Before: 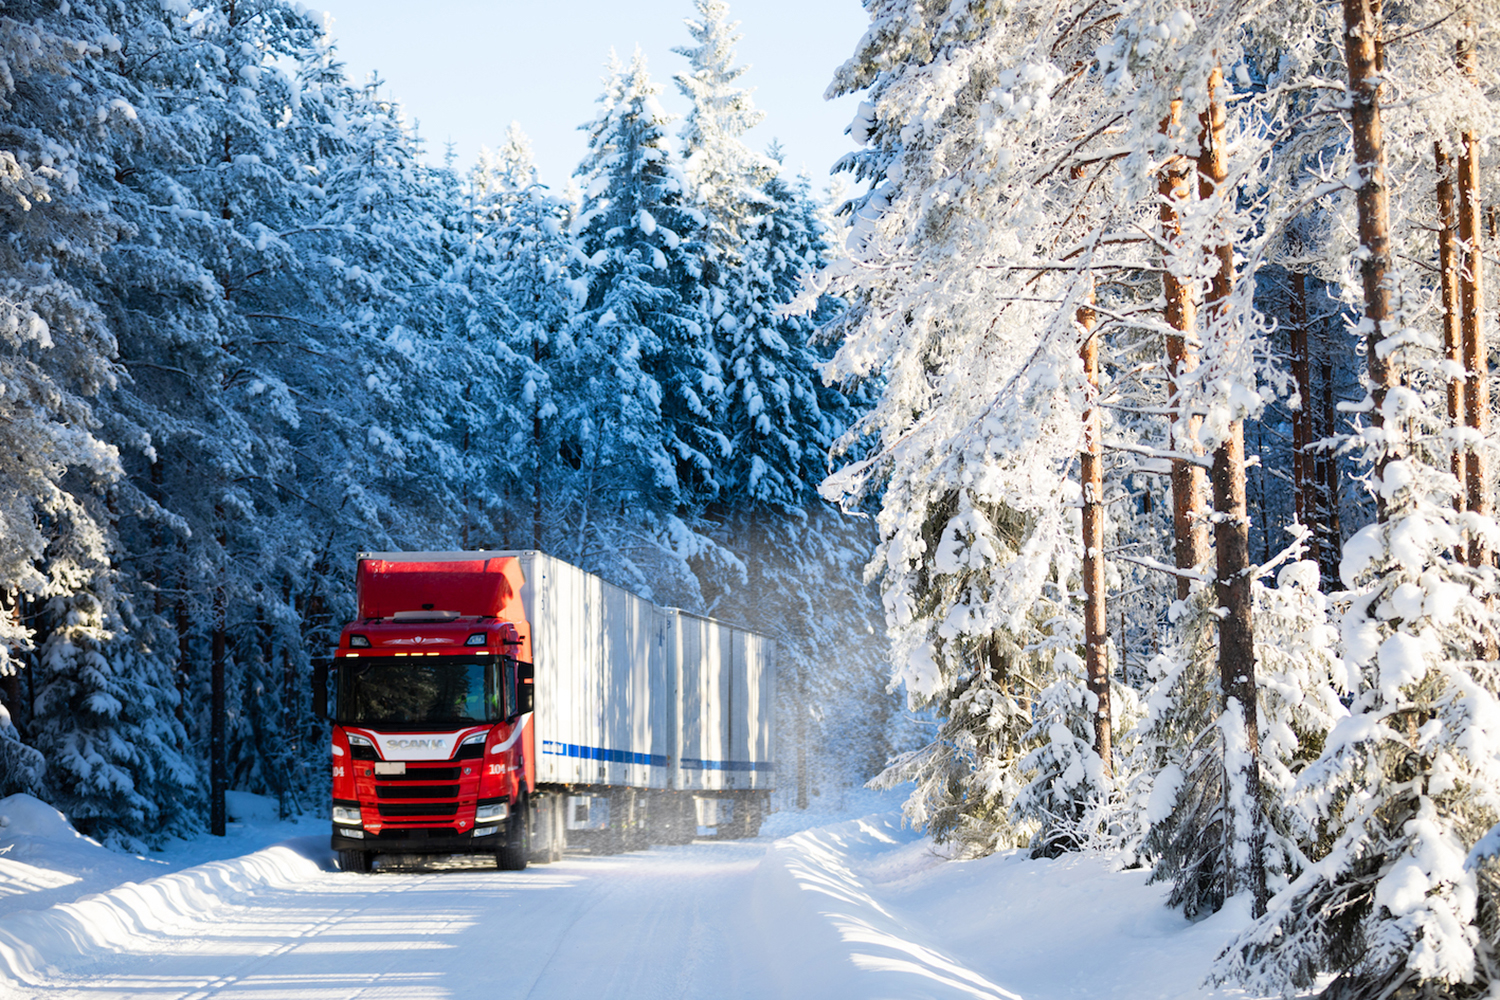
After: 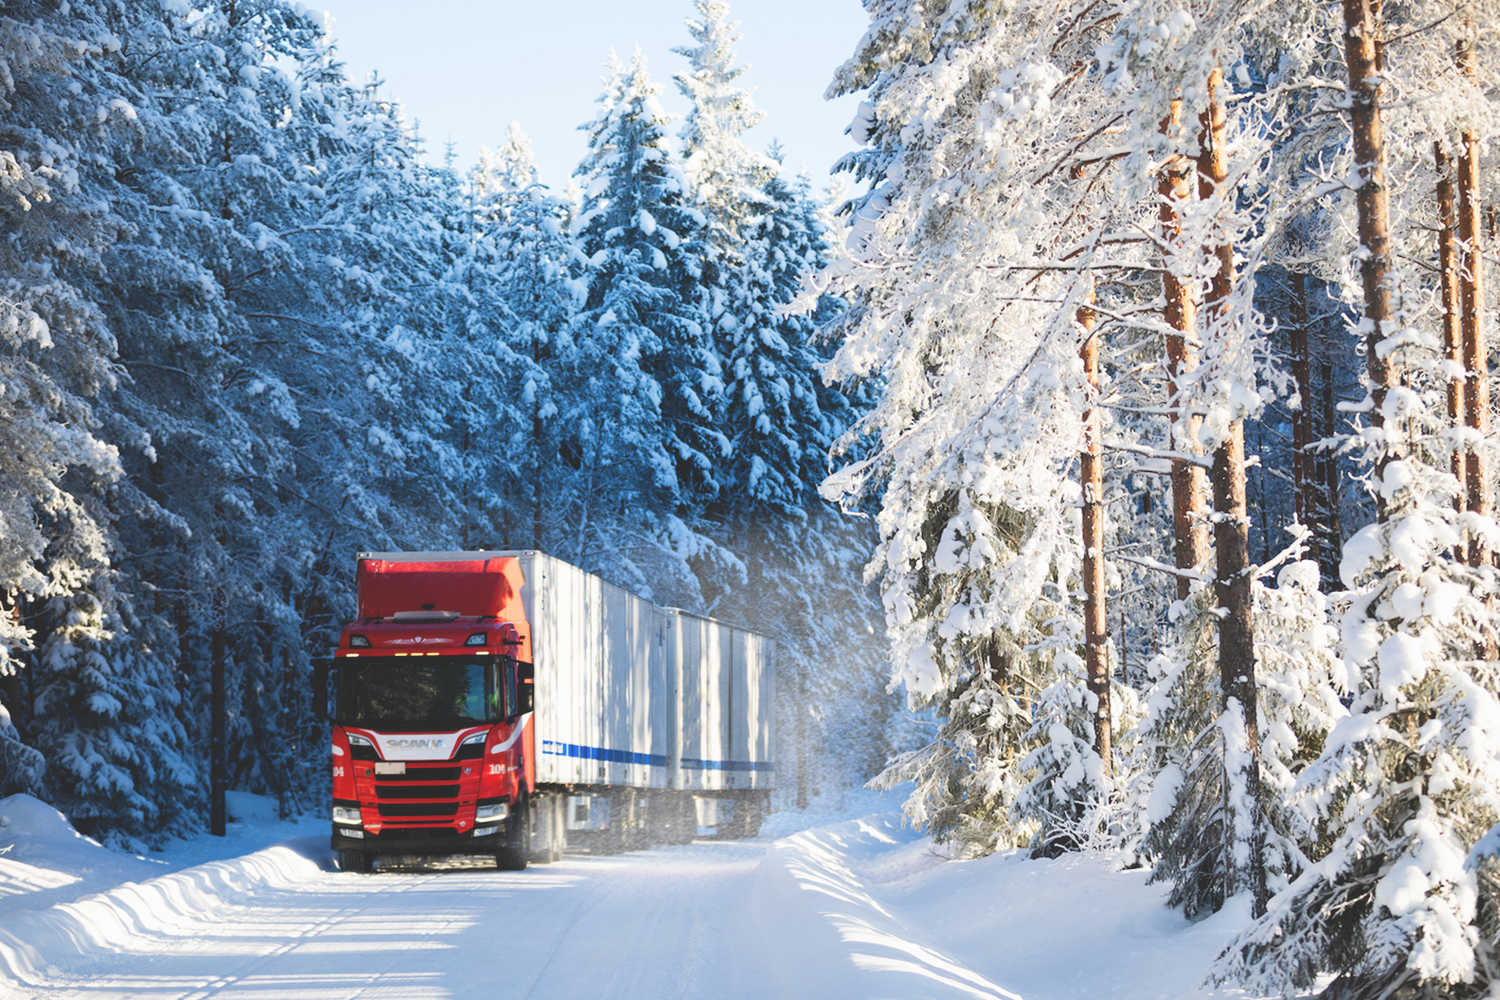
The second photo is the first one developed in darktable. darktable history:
exposure: black level correction -0.023, exposure -0.033 EV, compensate highlight preservation false
